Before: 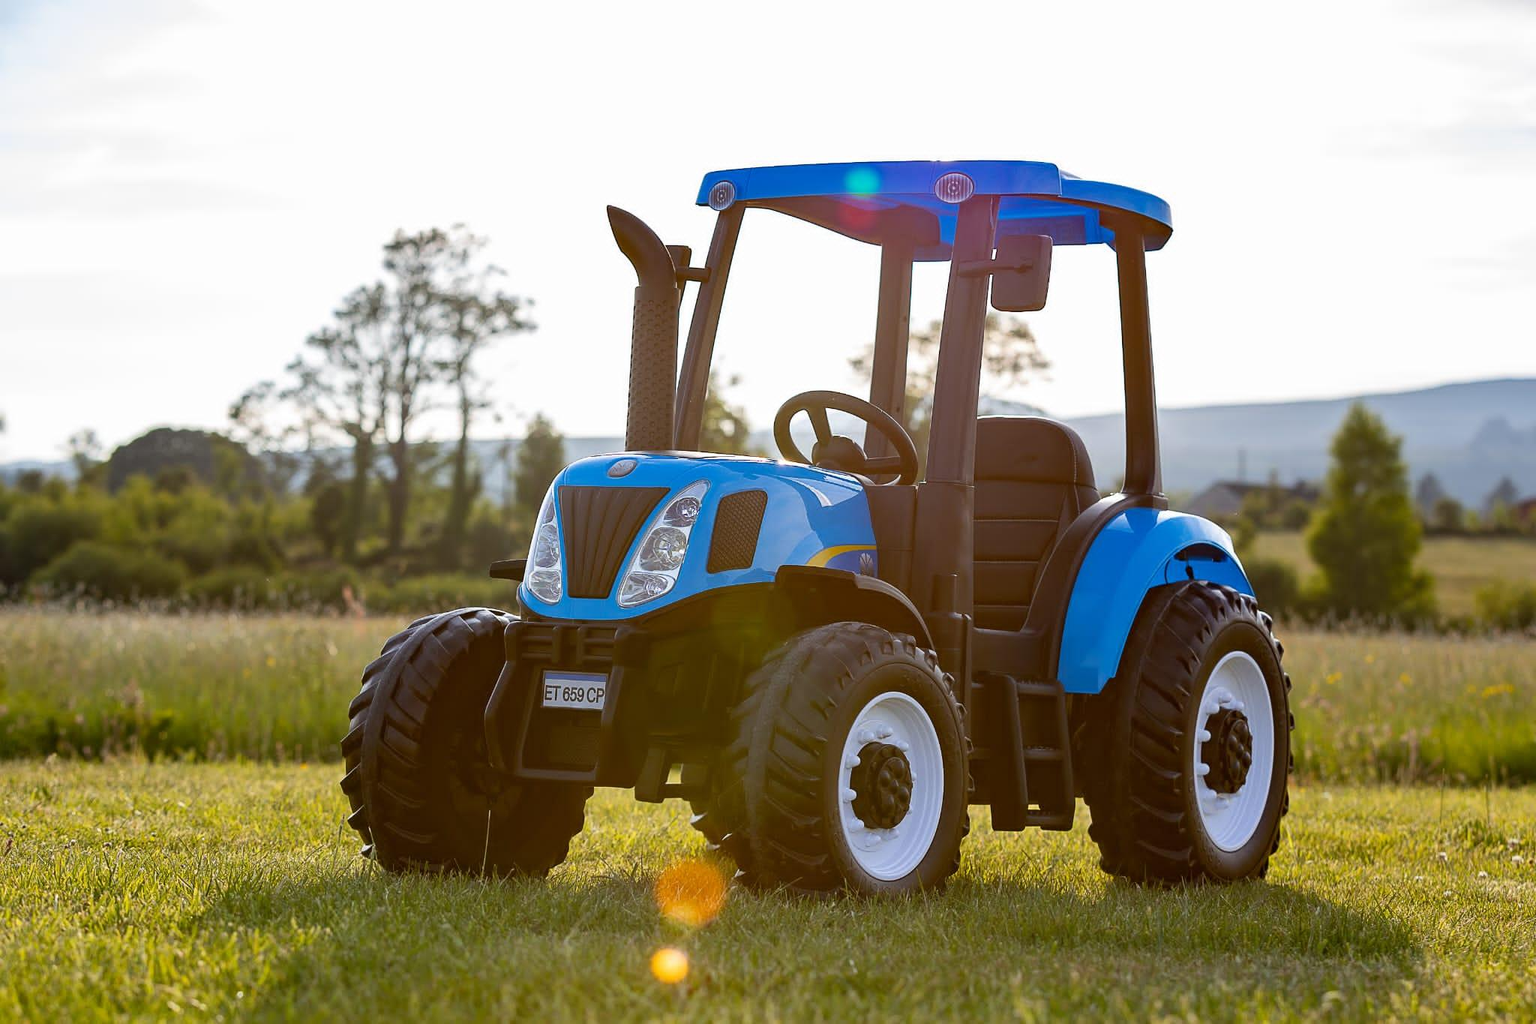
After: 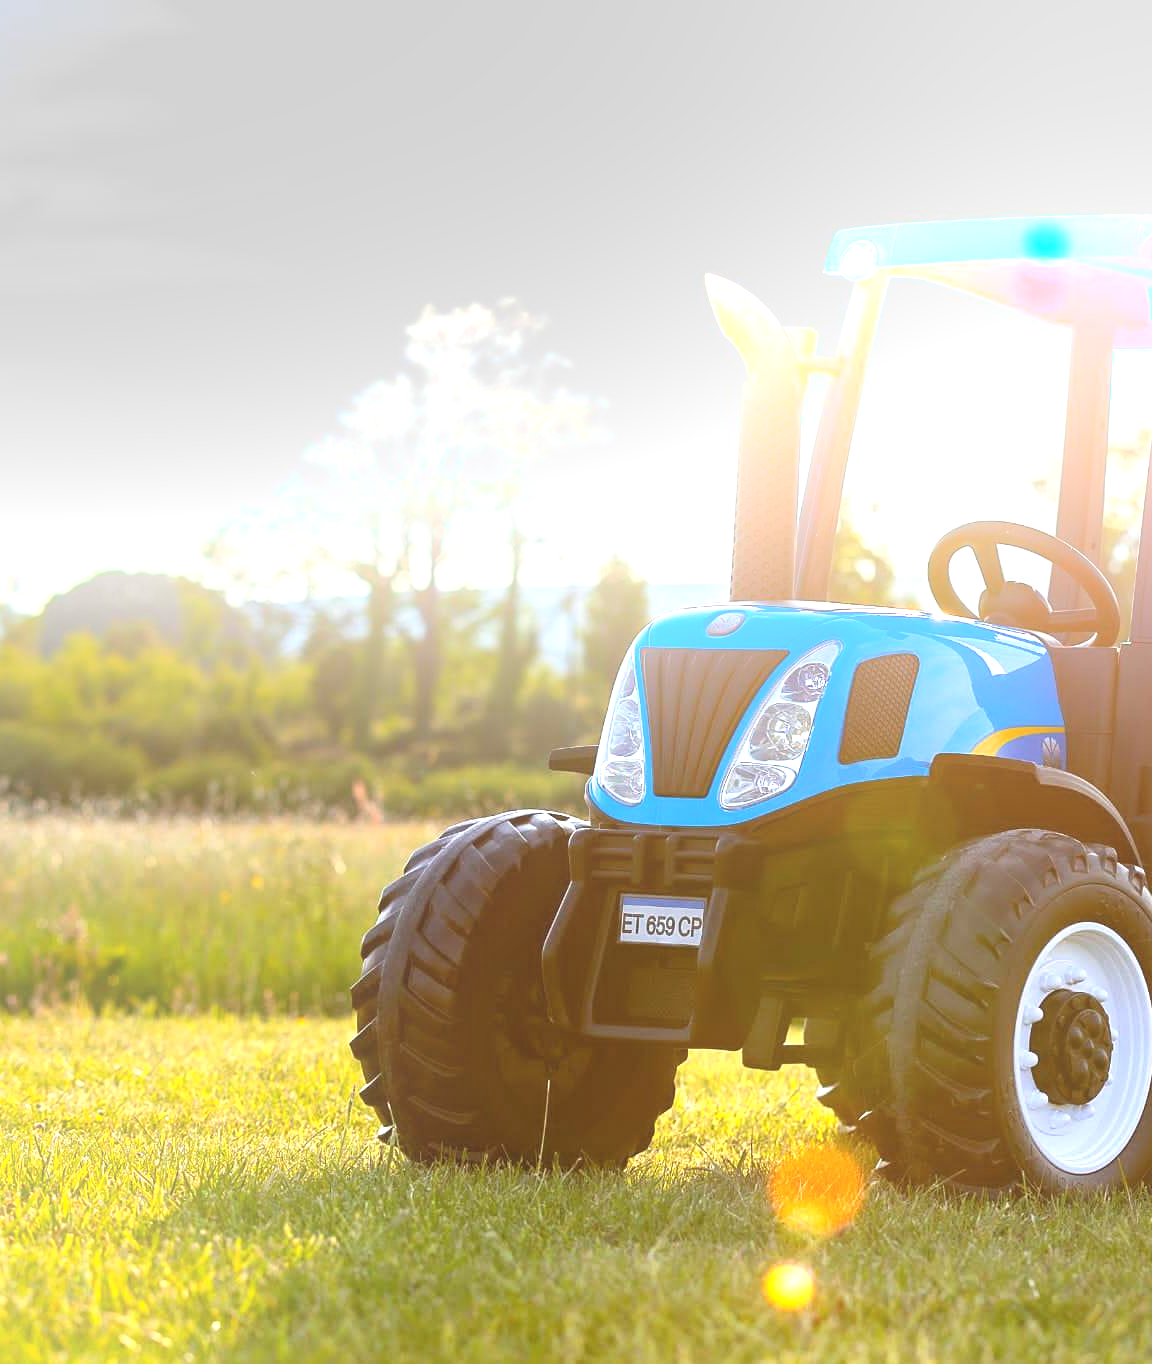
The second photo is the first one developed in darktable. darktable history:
exposure: exposure 0.999 EV, compensate highlight preservation false
white balance: emerald 1
bloom: size 40%
crop: left 5.114%, right 38.589%
